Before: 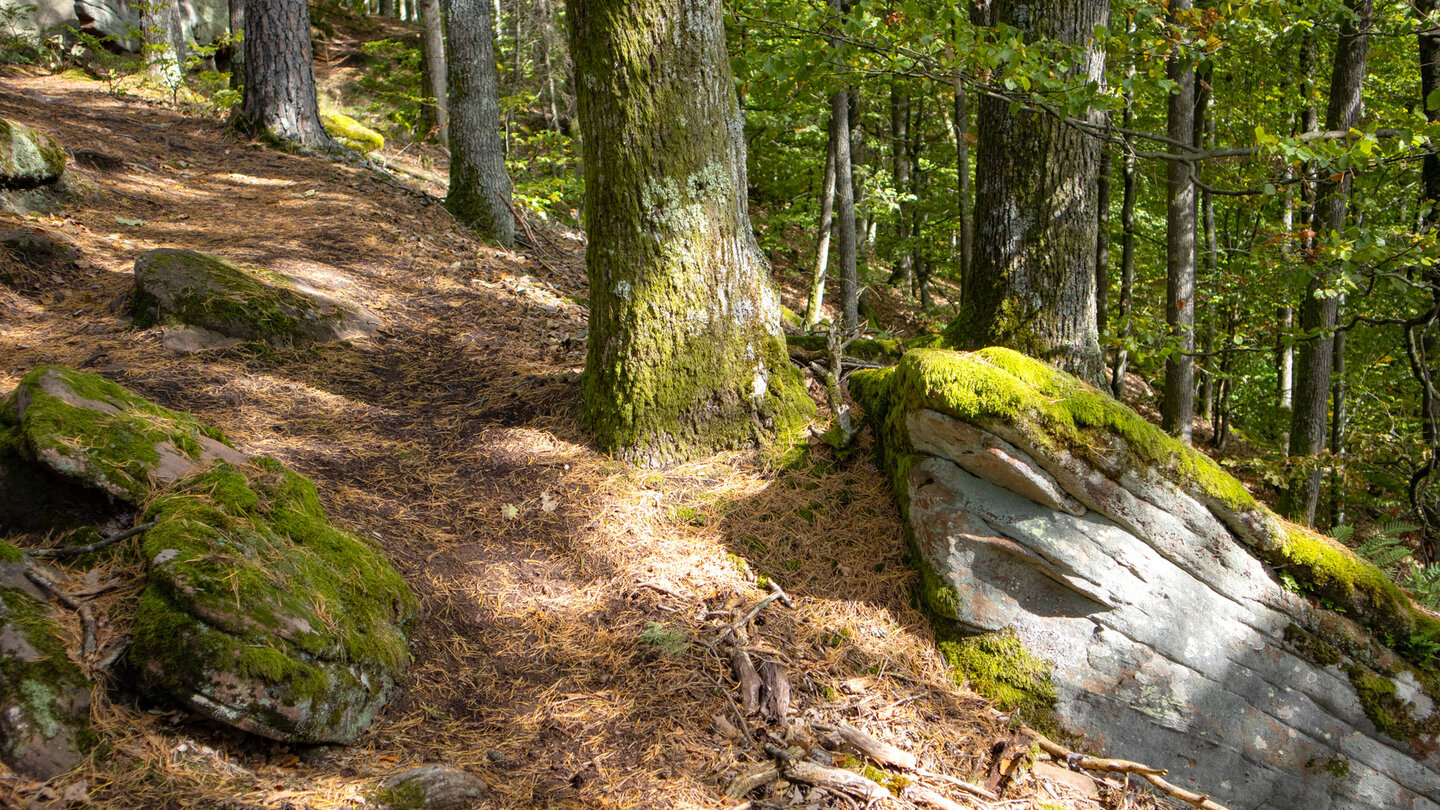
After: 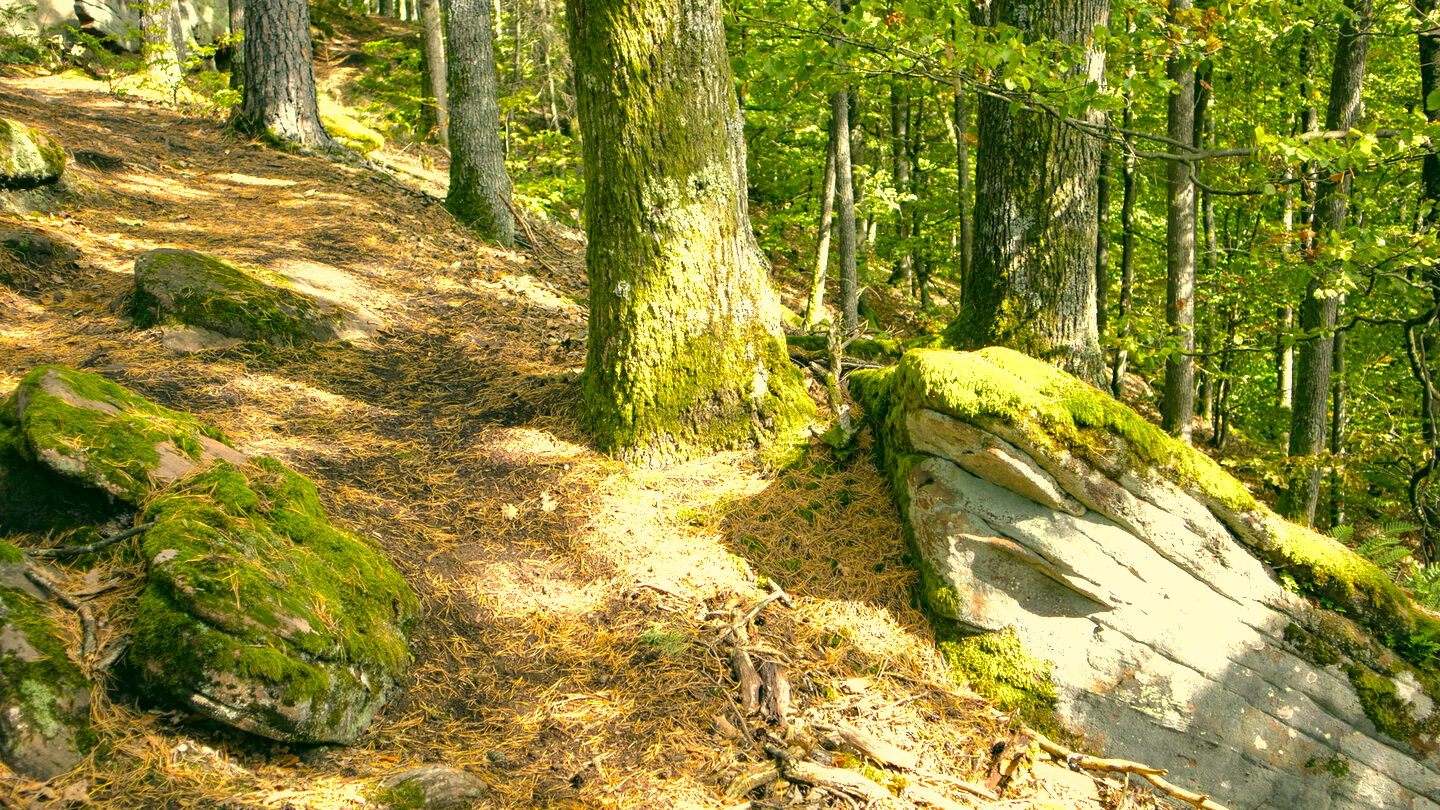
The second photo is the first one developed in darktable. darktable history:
shadows and highlights: shadows 29.87
exposure: black level correction 0, exposure 1.097 EV, compensate highlight preservation false
color correction: highlights a* 4.73, highlights b* 24.51, shadows a* -15.77, shadows b* 3.76
